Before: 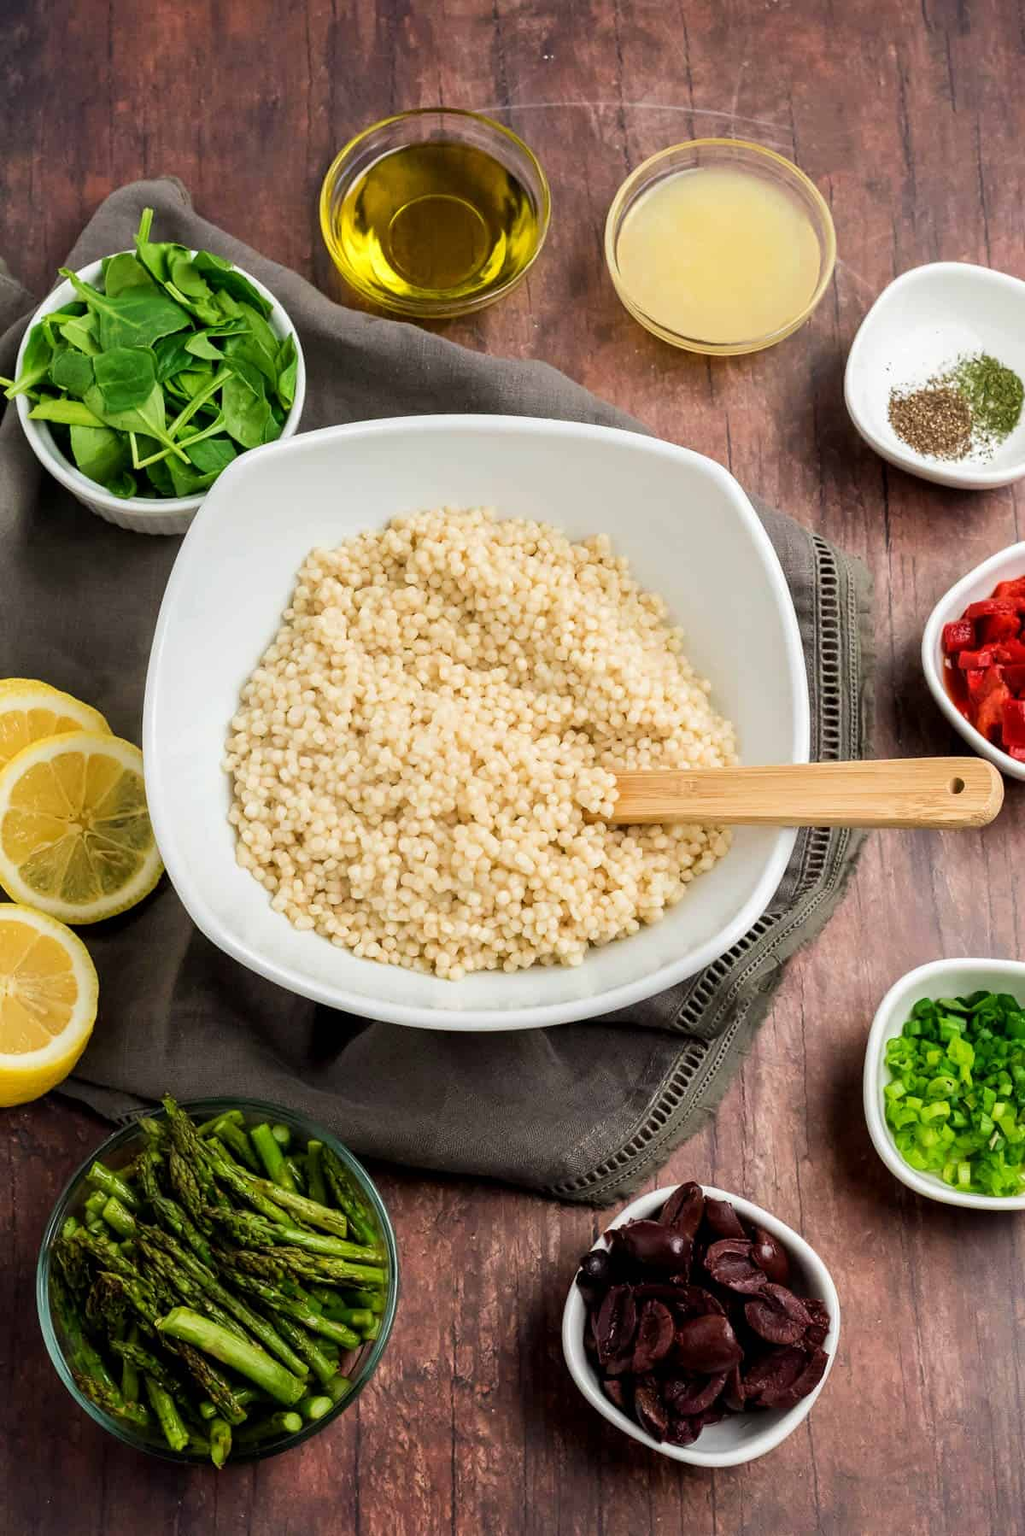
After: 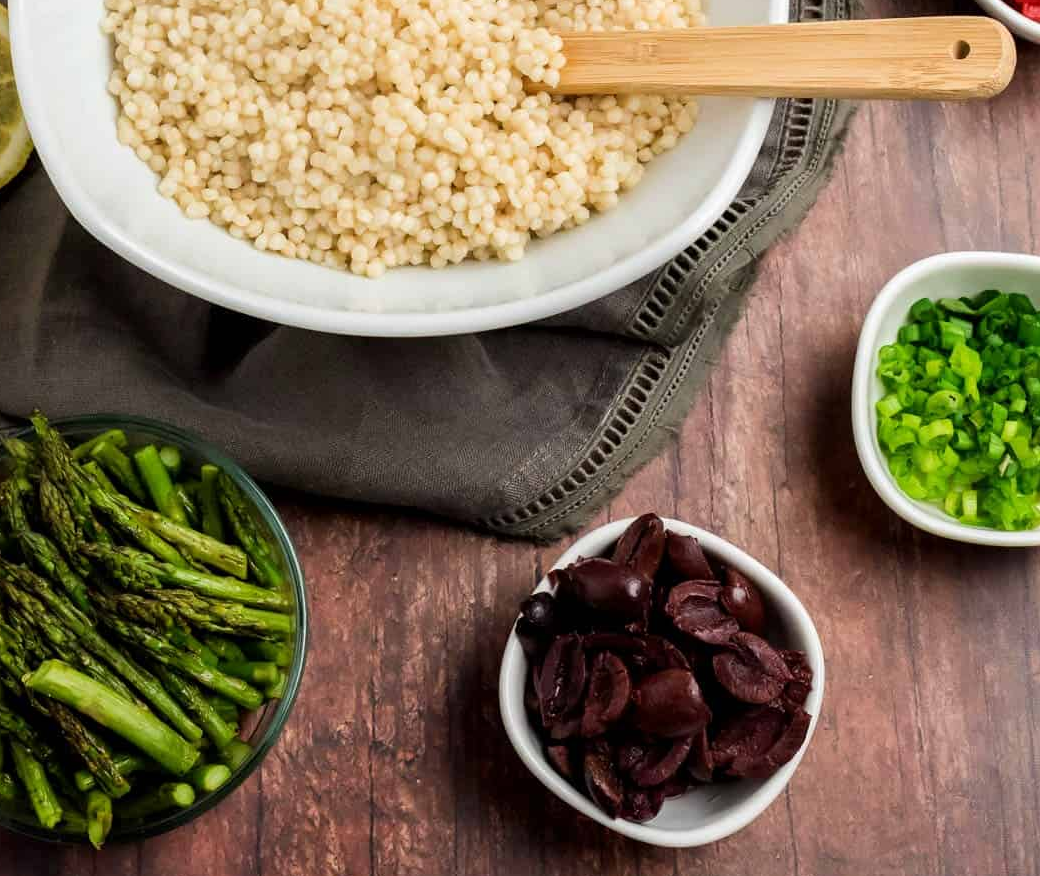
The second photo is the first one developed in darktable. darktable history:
crop and rotate: left 13.305%, top 48.492%, bottom 2.746%
